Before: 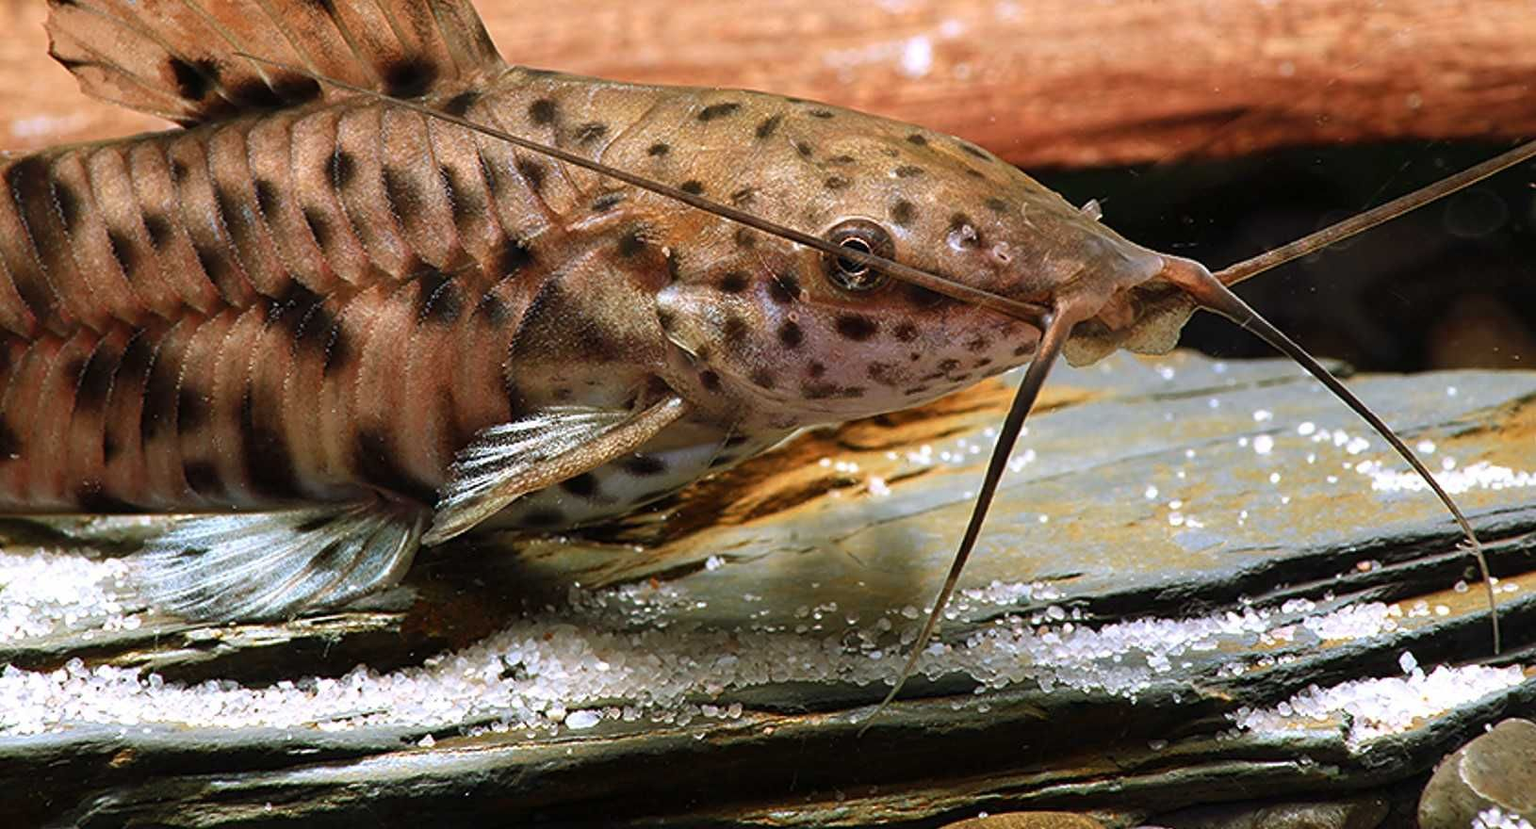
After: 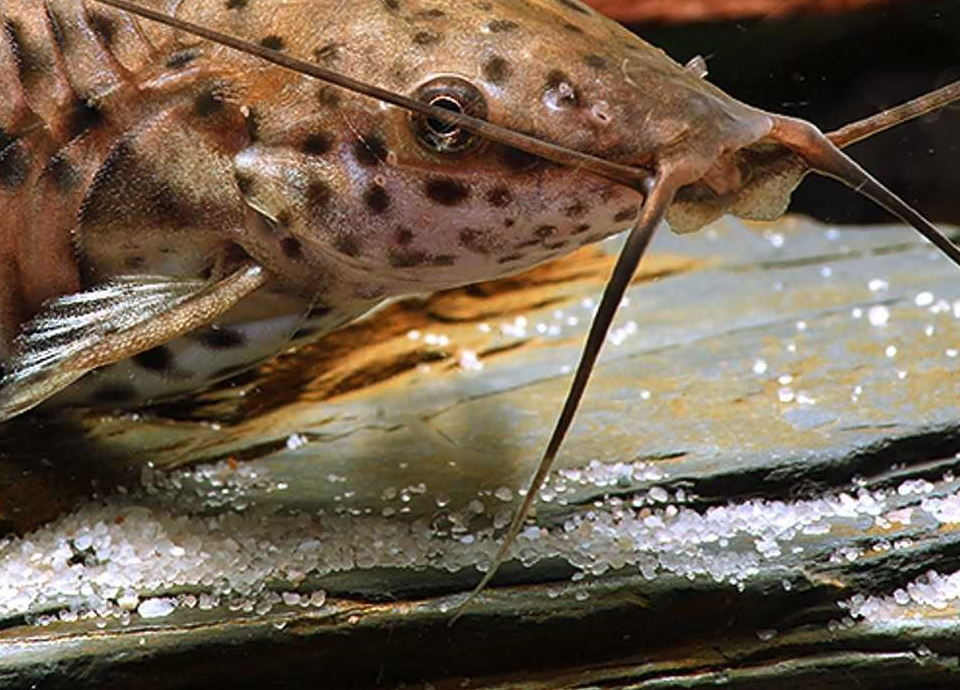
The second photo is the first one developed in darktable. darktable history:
color calibration: gray › normalize channels true, illuminant same as pipeline (D50), adaptation none (bypass), x 0.333, y 0.335, temperature 5022.8 K, gamut compression 0.002
crop and rotate: left 28.353%, top 17.732%, right 12.716%, bottom 3.837%
